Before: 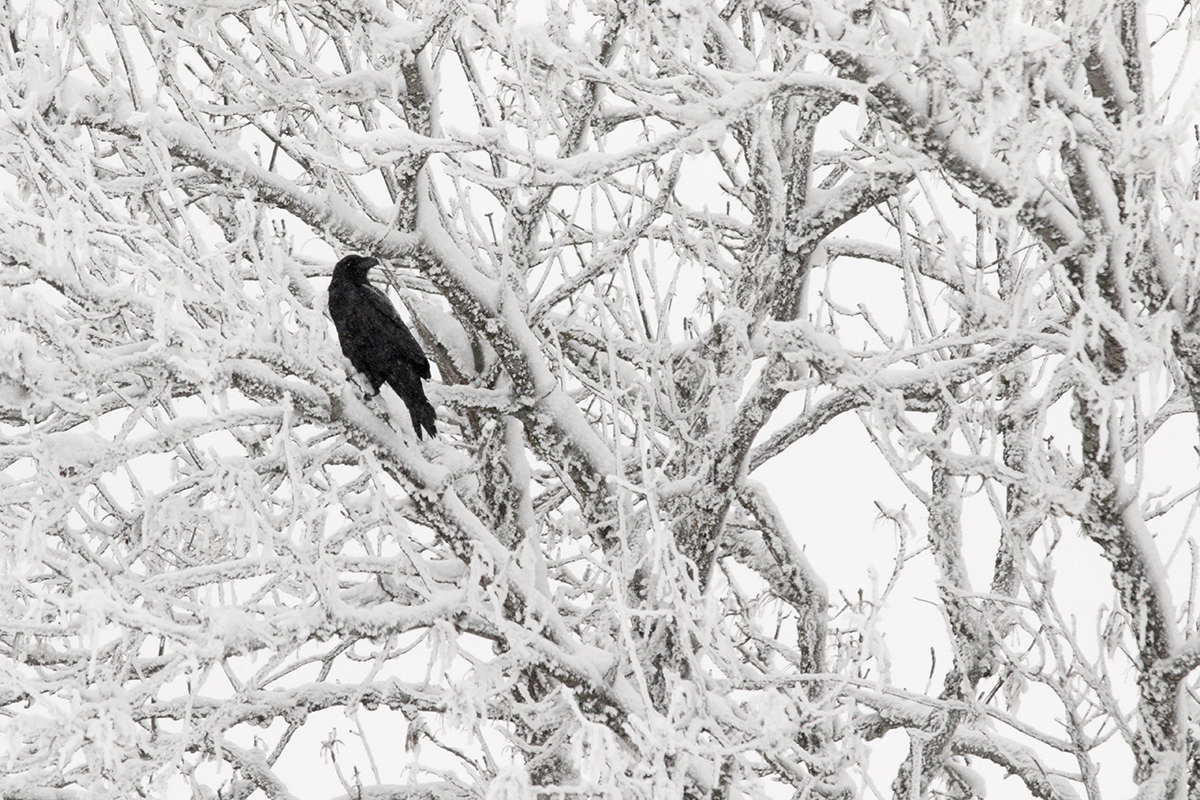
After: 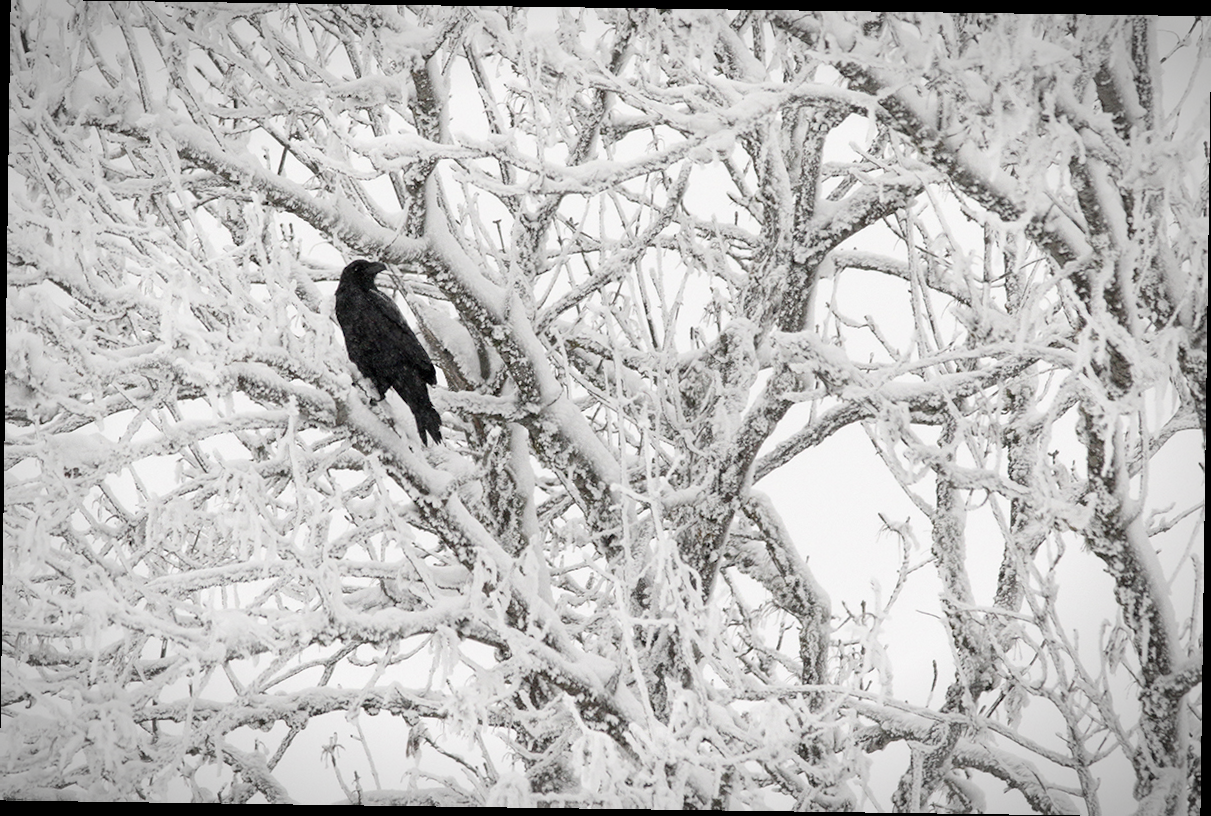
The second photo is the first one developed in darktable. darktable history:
rotate and perspective: rotation 0.8°, automatic cropping off
vignetting: automatic ratio true
